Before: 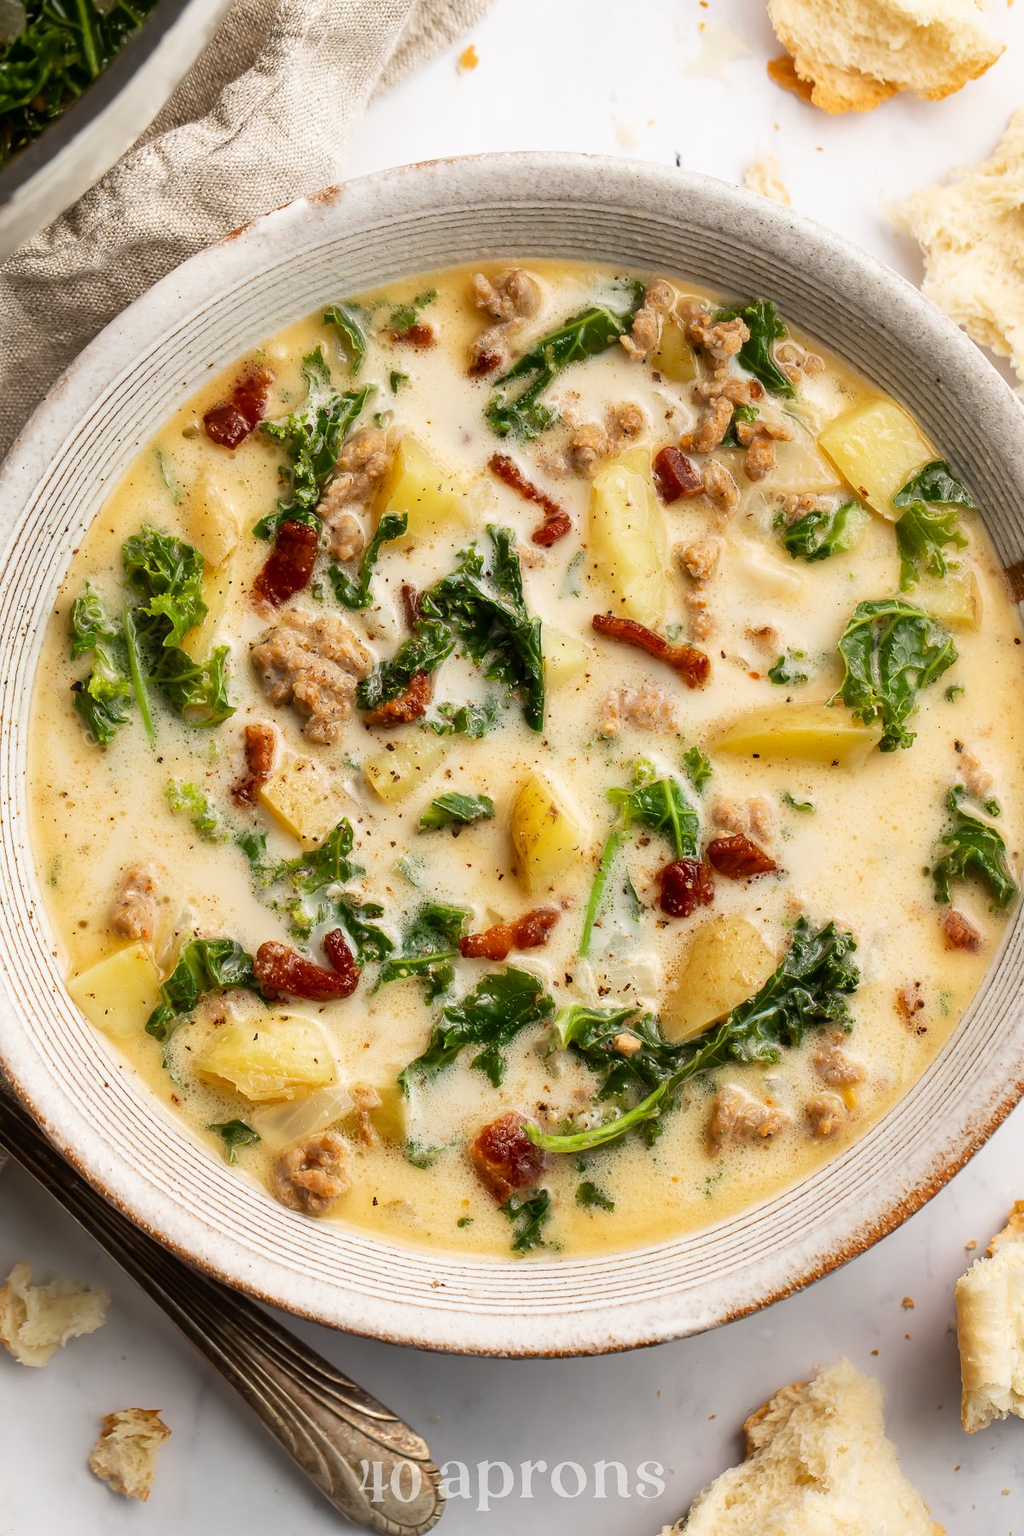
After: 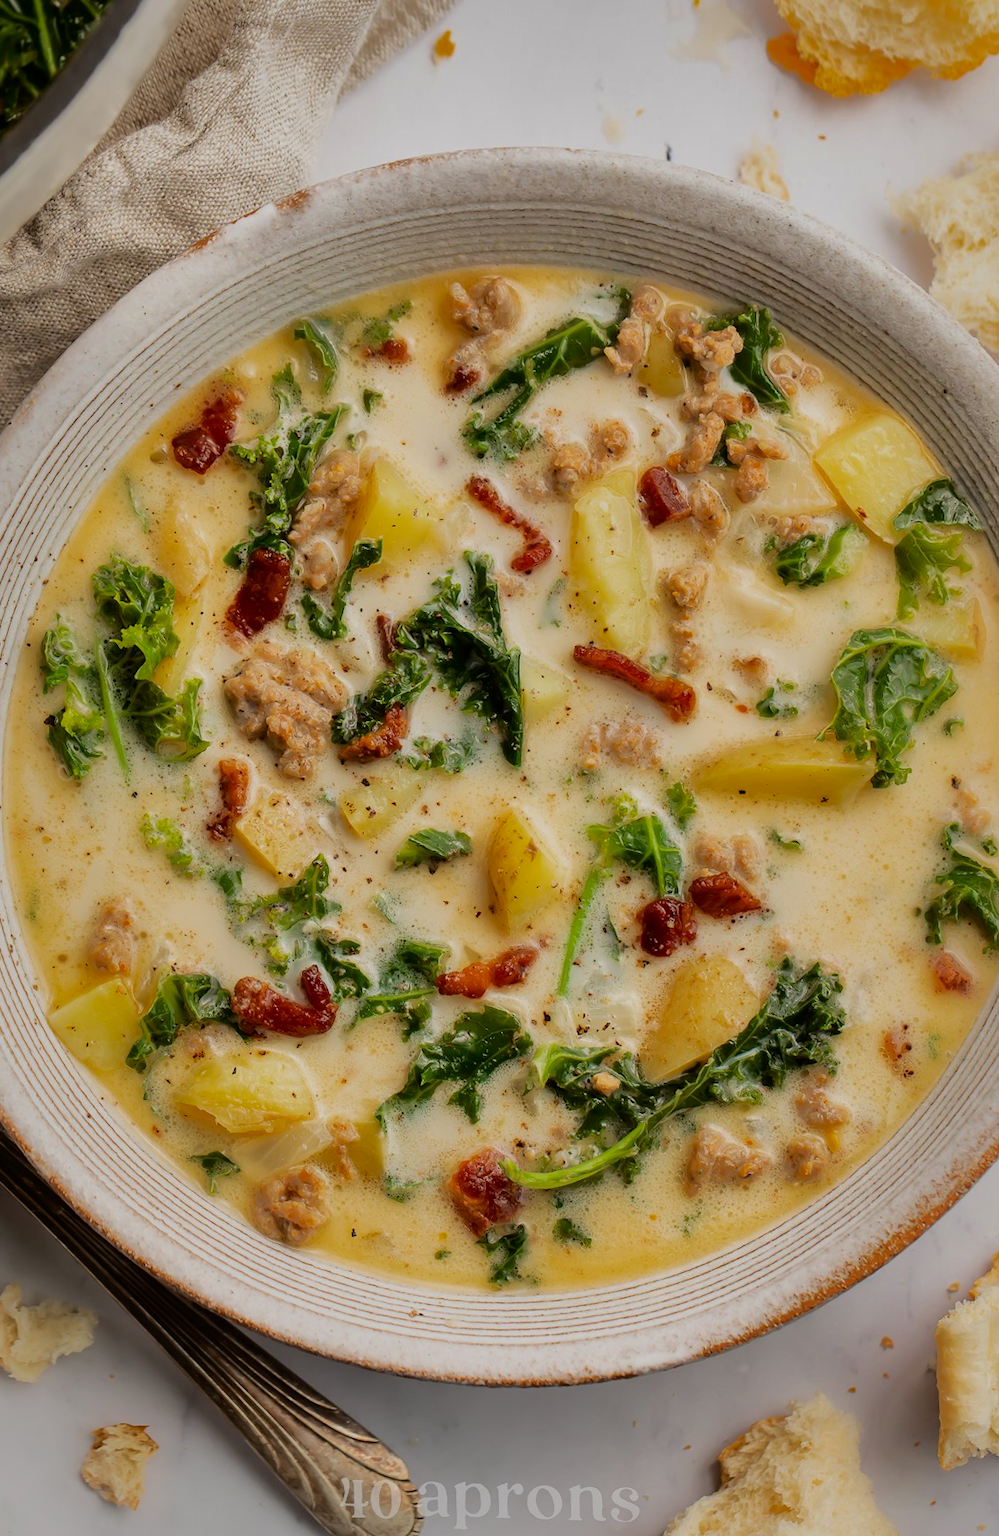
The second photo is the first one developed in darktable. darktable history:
filmic rgb: black relative exposure -11.35 EV, white relative exposure 3.22 EV, hardness 6.76, color science v6 (2022)
exposure: exposure -0.157 EV, compensate highlight preservation false
contrast brightness saturation: contrast 0.1, brightness 0.02, saturation 0.02
rotate and perspective: rotation 0.074°, lens shift (vertical) 0.096, lens shift (horizontal) -0.041, crop left 0.043, crop right 0.952, crop top 0.024, crop bottom 0.979
shadows and highlights: shadows -19.91, highlights -73.15
